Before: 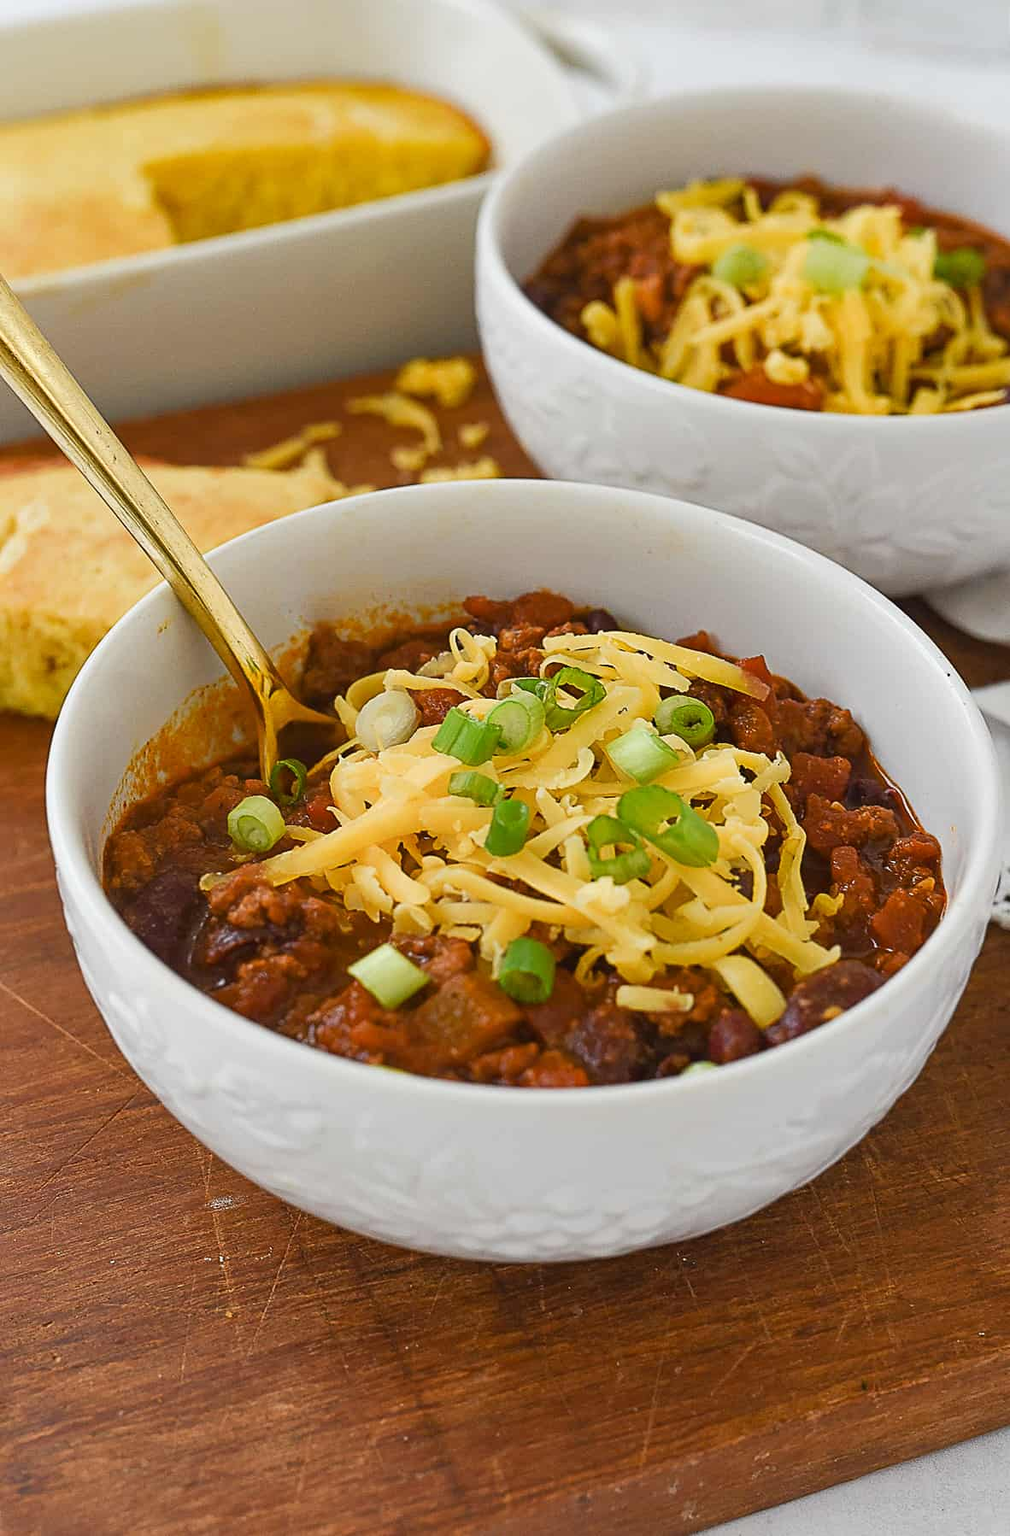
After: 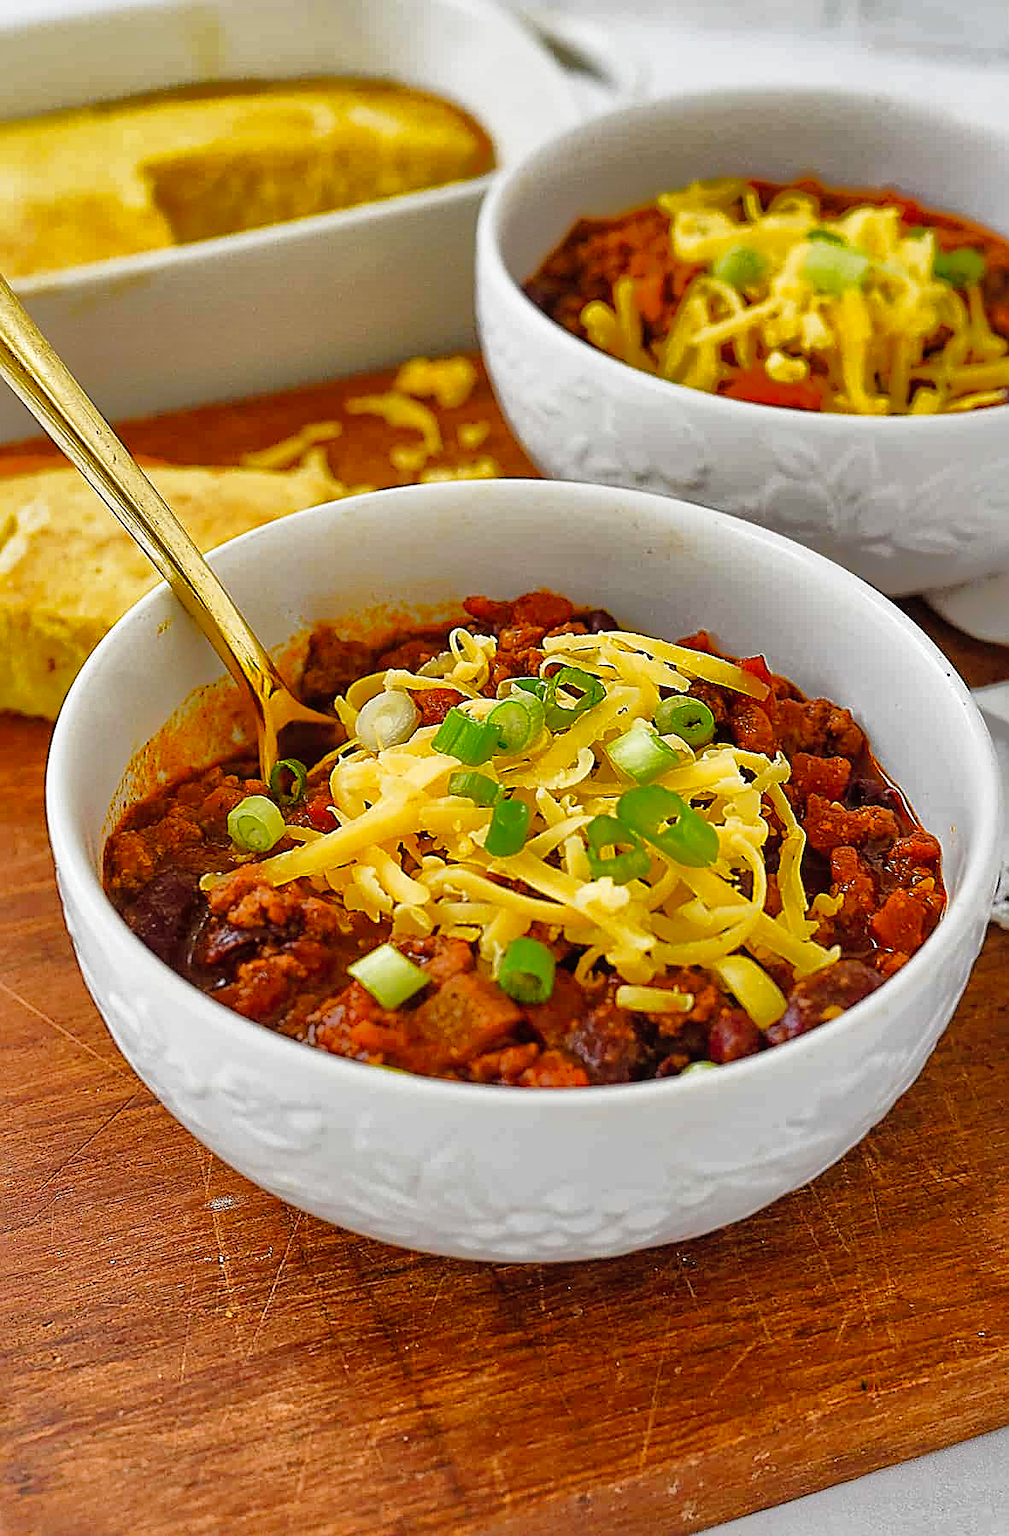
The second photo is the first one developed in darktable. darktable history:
tone curve: curves: ch0 [(0, 0.016) (0.11, 0.039) (0.259, 0.235) (0.383, 0.437) (0.499, 0.597) (0.733, 0.867) (0.843, 0.948) (1, 1)], preserve colors none
local contrast: highlights 107%, shadows 100%, detail 120%, midtone range 0.2
shadows and highlights: shadows 38.8, highlights -74.15
sharpen: on, module defaults
